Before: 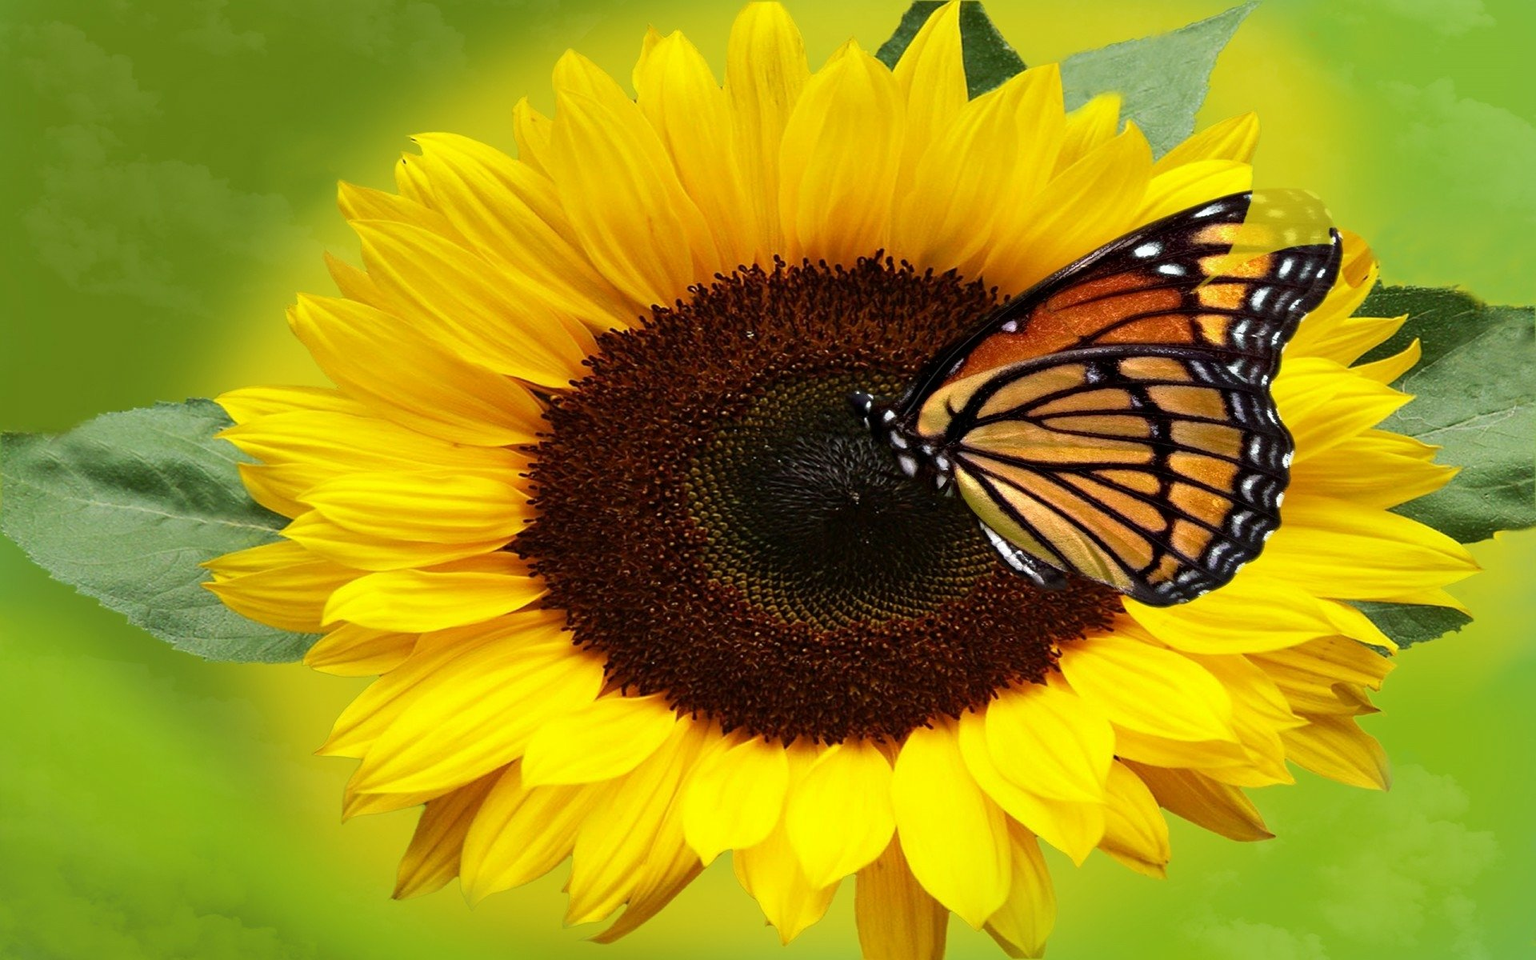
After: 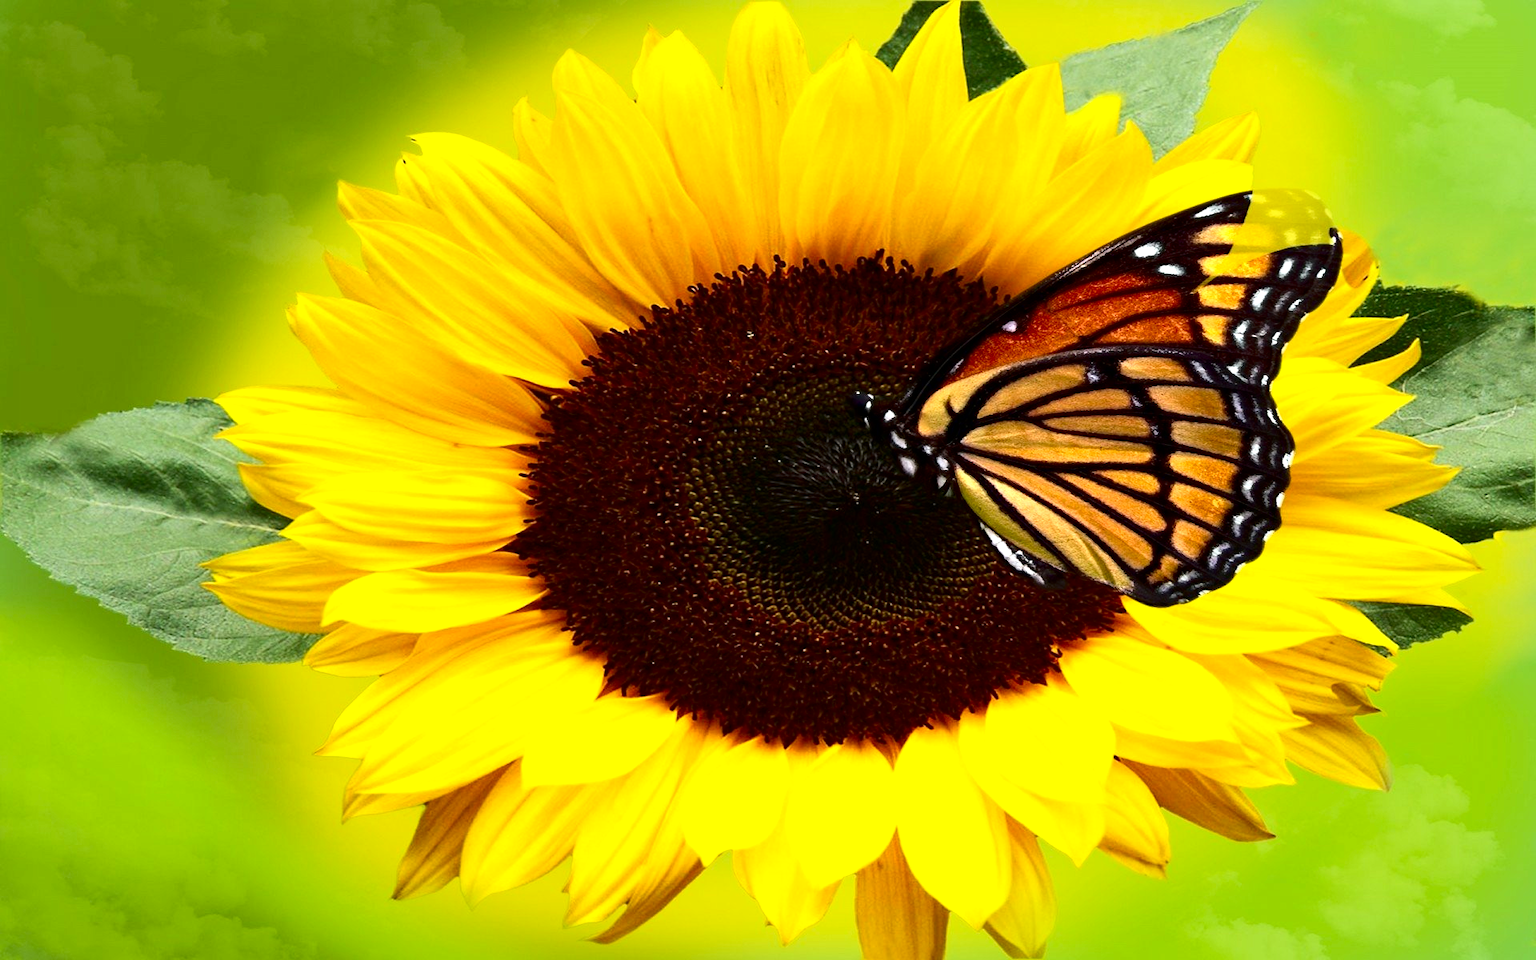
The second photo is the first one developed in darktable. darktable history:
exposure: exposure 0.4 EV, compensate highlight preservation false
contrast brightness saturation: contrast 0.2, brightness -0.11, saturation 0.1
